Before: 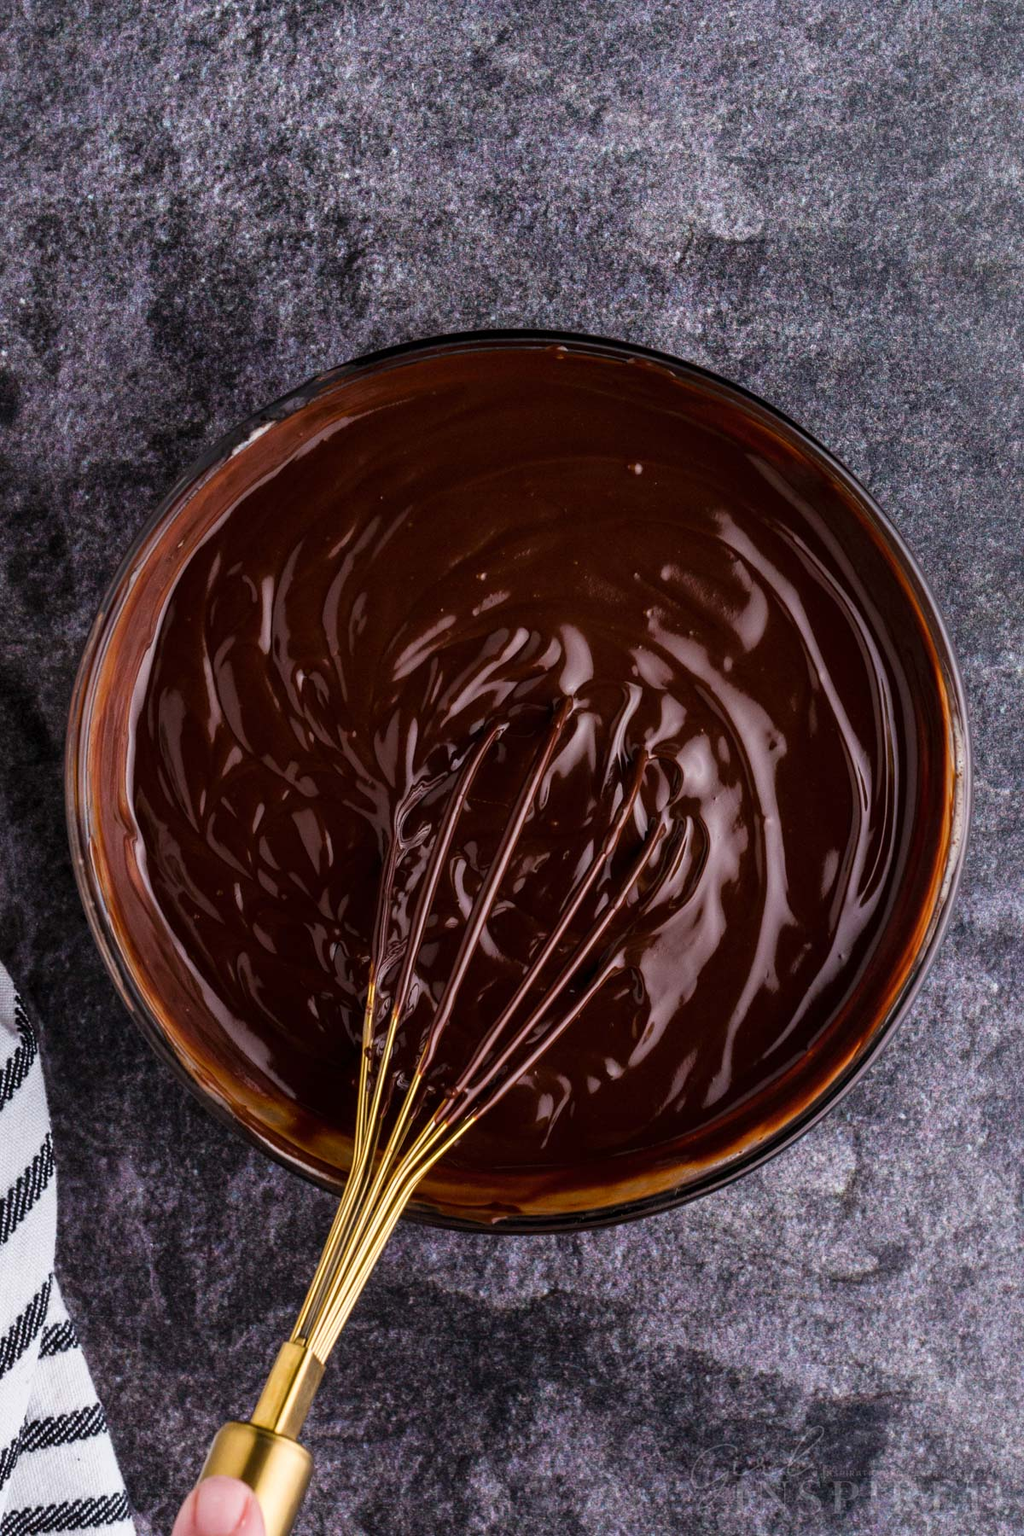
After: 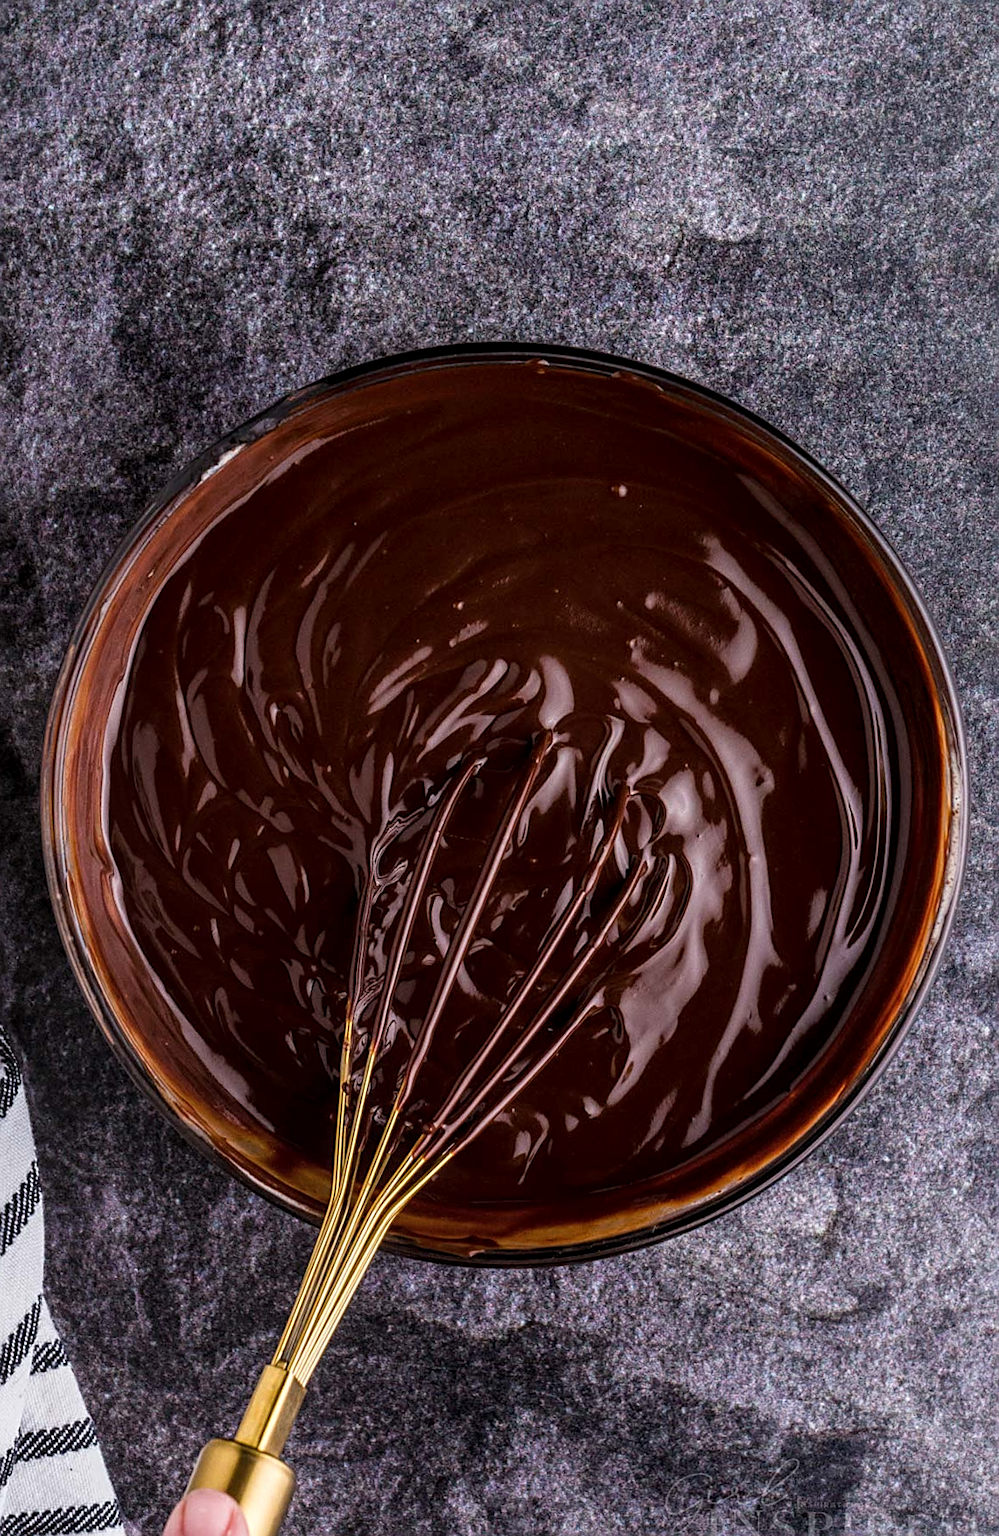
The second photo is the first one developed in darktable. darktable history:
rotate and perspective: rotation 0.074°, lens shift (vertical) 0.096, lens shift (horizontal) -0.041, crop left 0.043, crop right 0.952, crop top 0.024, crop bottom 0.979
local contrast: on, module defaults
sharpen: on, module defaults
